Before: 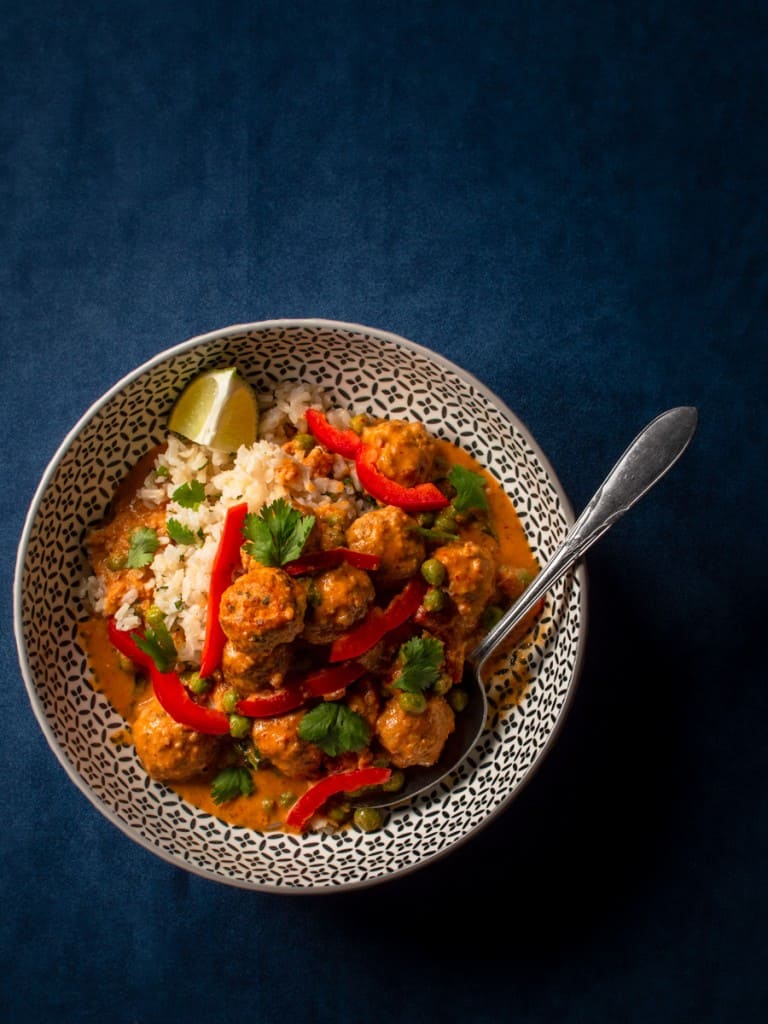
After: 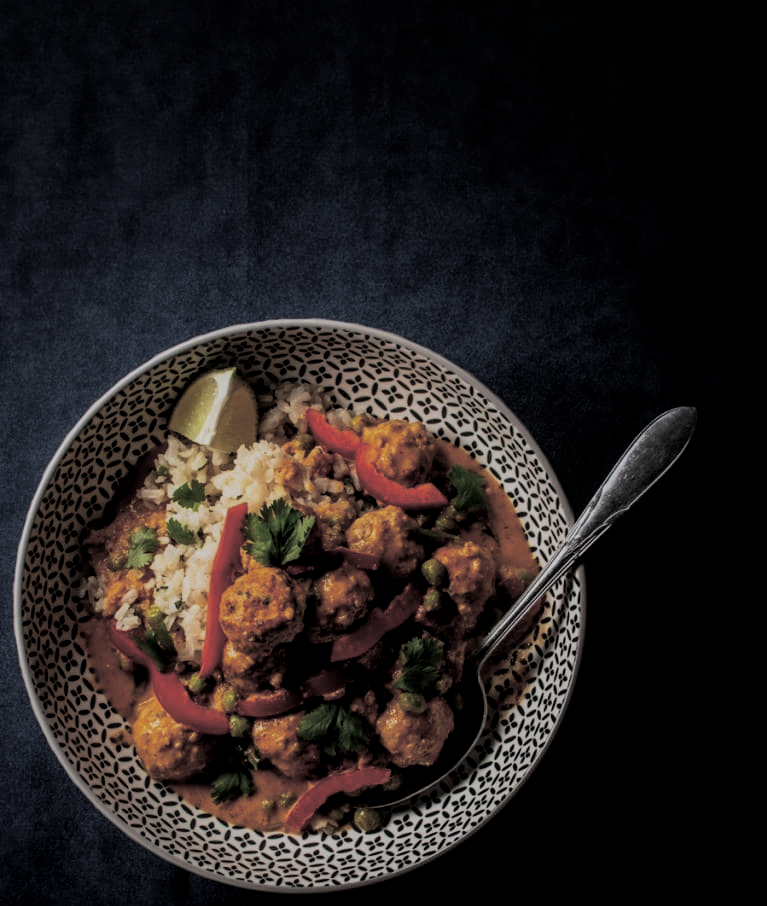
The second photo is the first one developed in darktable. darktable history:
white balance: red 0.976, blue 1.04
crop and rotate: top 0%, bottom 11.49%
local contrast: on, module defaults
split-toning: shadows › hue 43.2°, shadows › saturation 0, highlights › hue 50.4°, highlights › saturation 1
filmic rgb: middle gray luminance 29%, black relative exposure -10.3 EV, white relative exposure 5.5 EV, threshold 6 EV, target black luminance 0%, hardness 3.95, latitude 2.04%, contrast 1.132, highlights saturation mix 5%, shadows ↔ highlights balance 15.11%, add noise in highlights 0, preserve chrominance no, color science v3 (2019), use custom middle-gray values true, iterations of high-quality reconstruction 0, contrast in highlights soft, enable highlight reconstruction true
